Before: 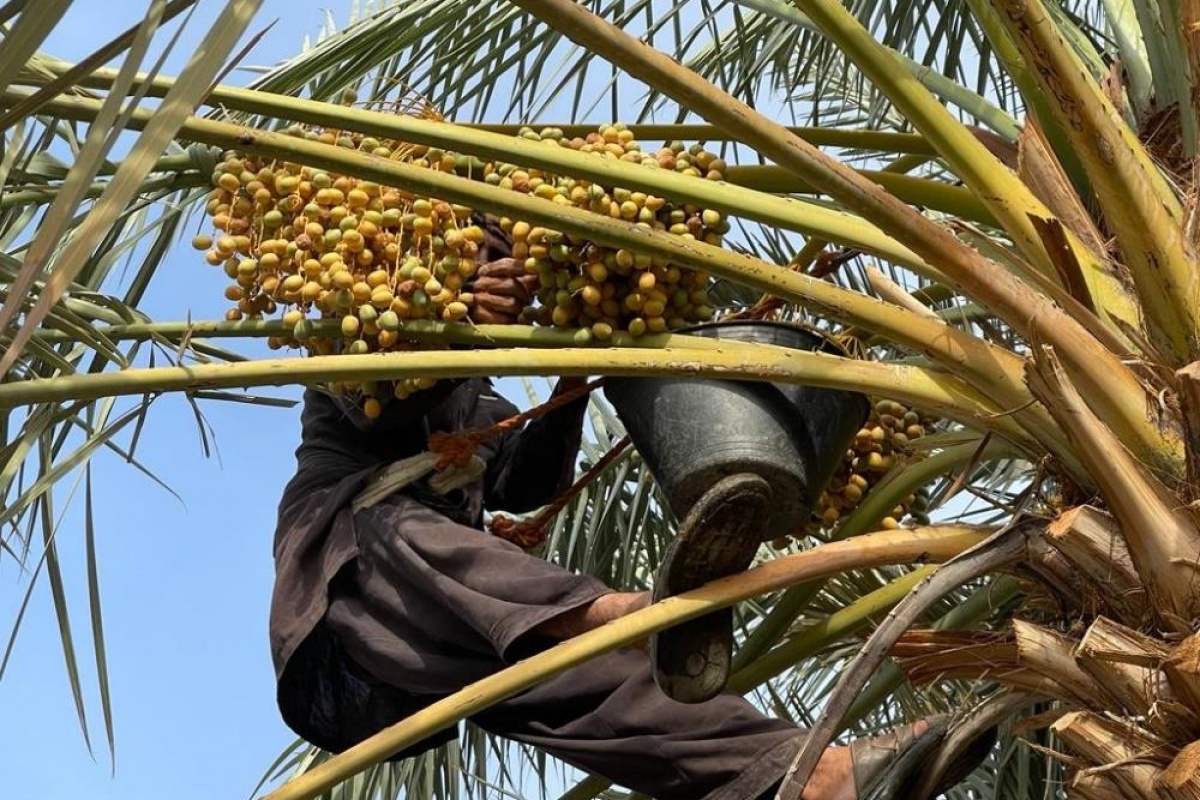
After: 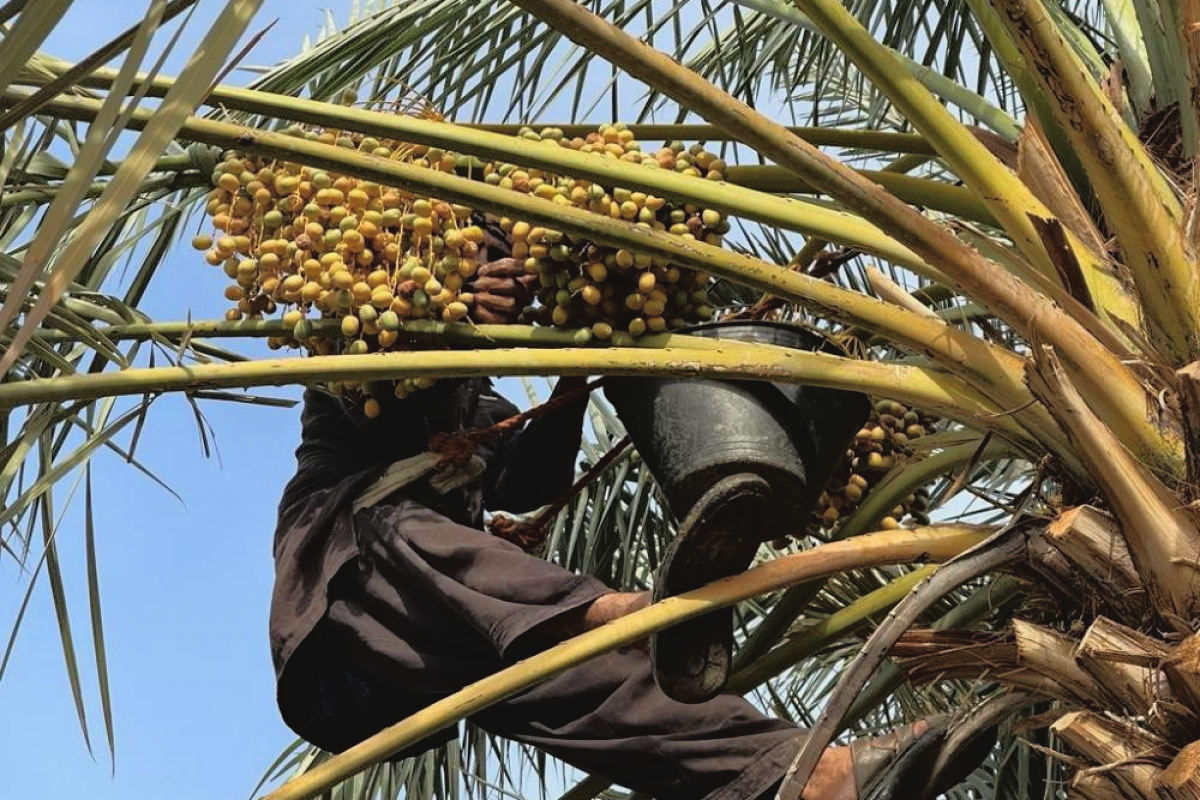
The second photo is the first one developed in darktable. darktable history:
tone equalizer: -8 EV -1.84 EV, -7 EV -1.17 EV, -6 EV -1.62 EV, edges refinement/feathering 500, mask exposure compensation -1.57 EV, preserve details no
haze removal: compatibility mode true, adaptive false
exposure: black level correction -0.015, exposure -0.126 EV, compensate highlight preservation false
